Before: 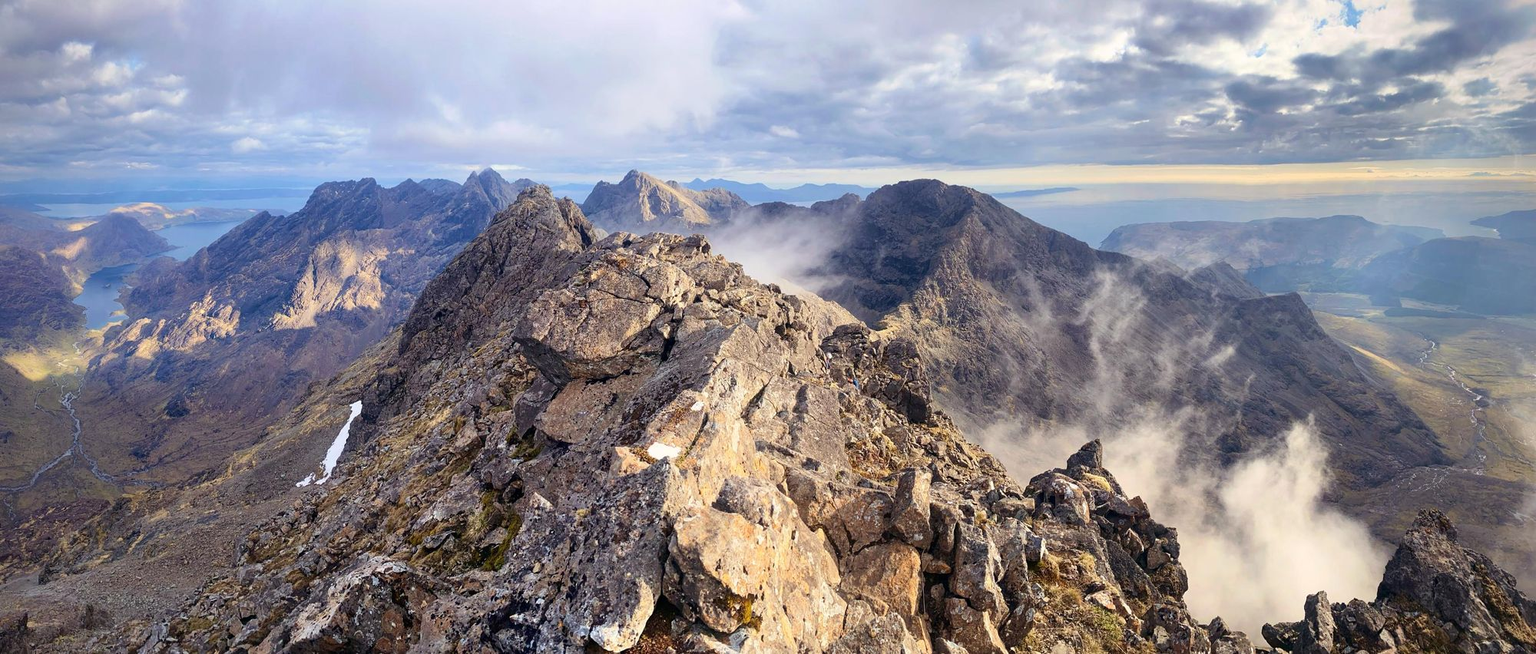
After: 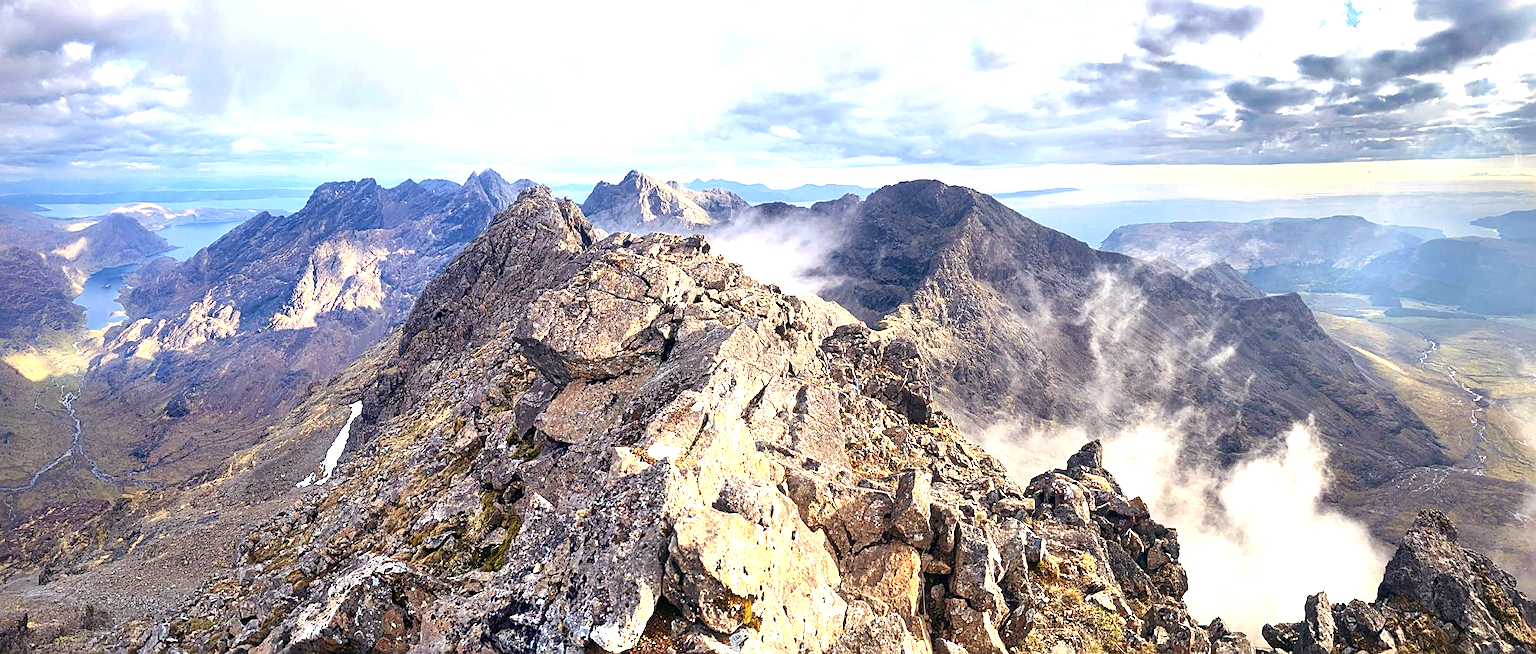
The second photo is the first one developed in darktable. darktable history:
shadows and highlights: shadows 31.81, highlights -32.71, shadows color adjustment 99.14%, highlights color adjustment 0.019%, soften with gaussian
exposure: exposure 0.999 EV, compensate exposure bias true, compensate highlight preservation false
sharpen: on, module defaults
